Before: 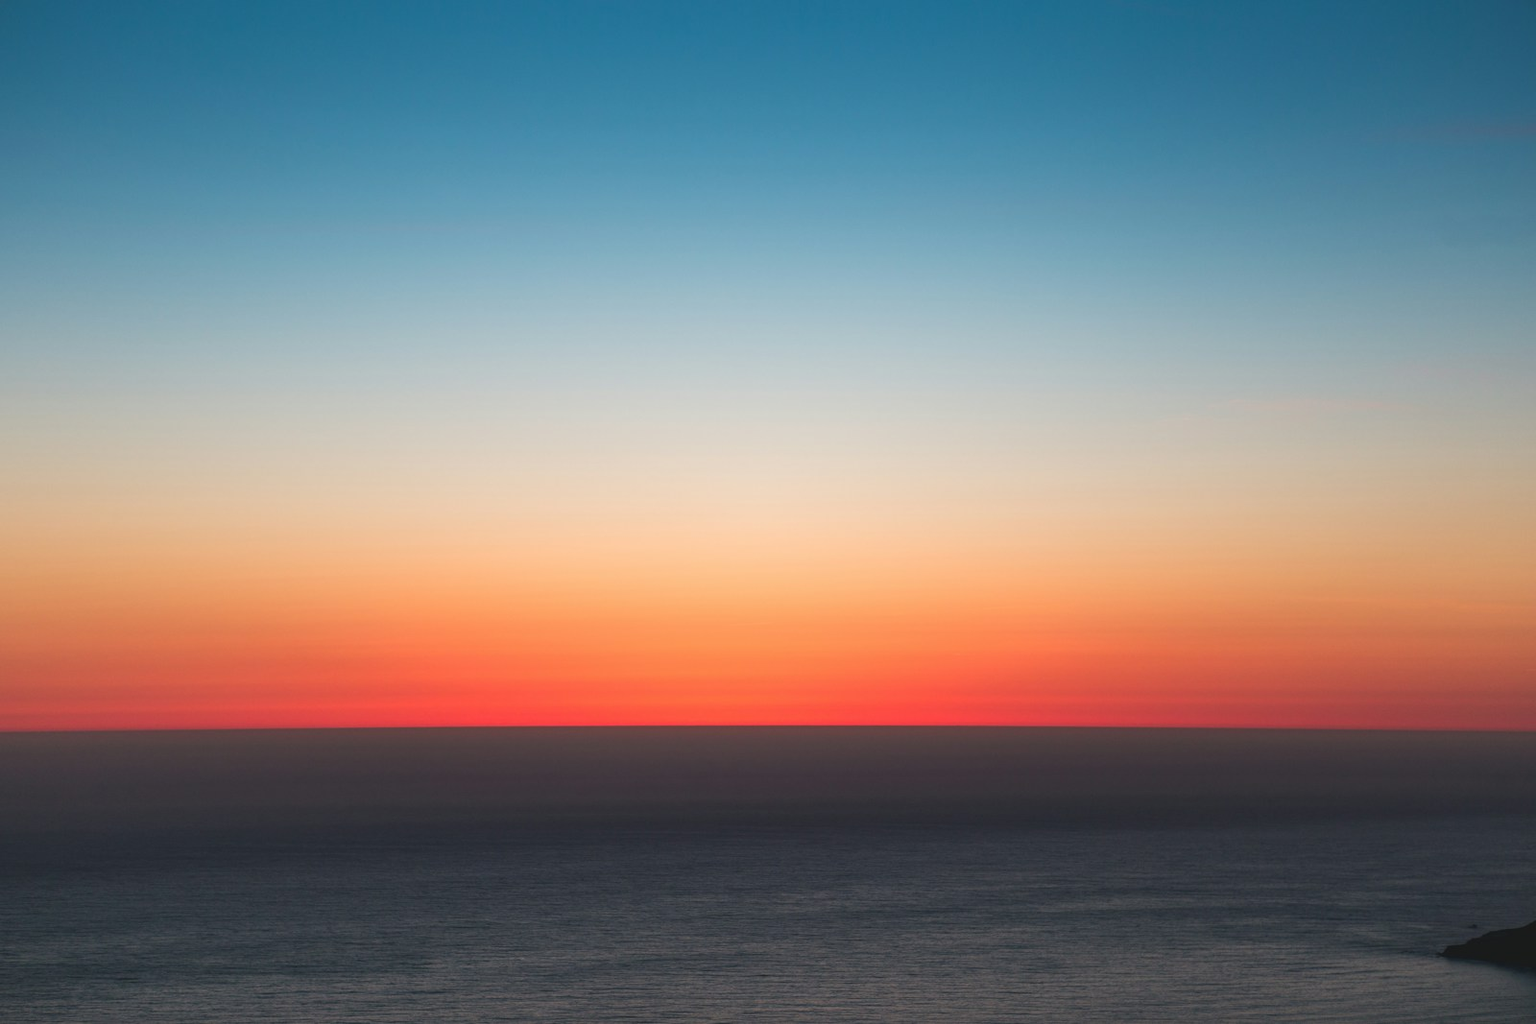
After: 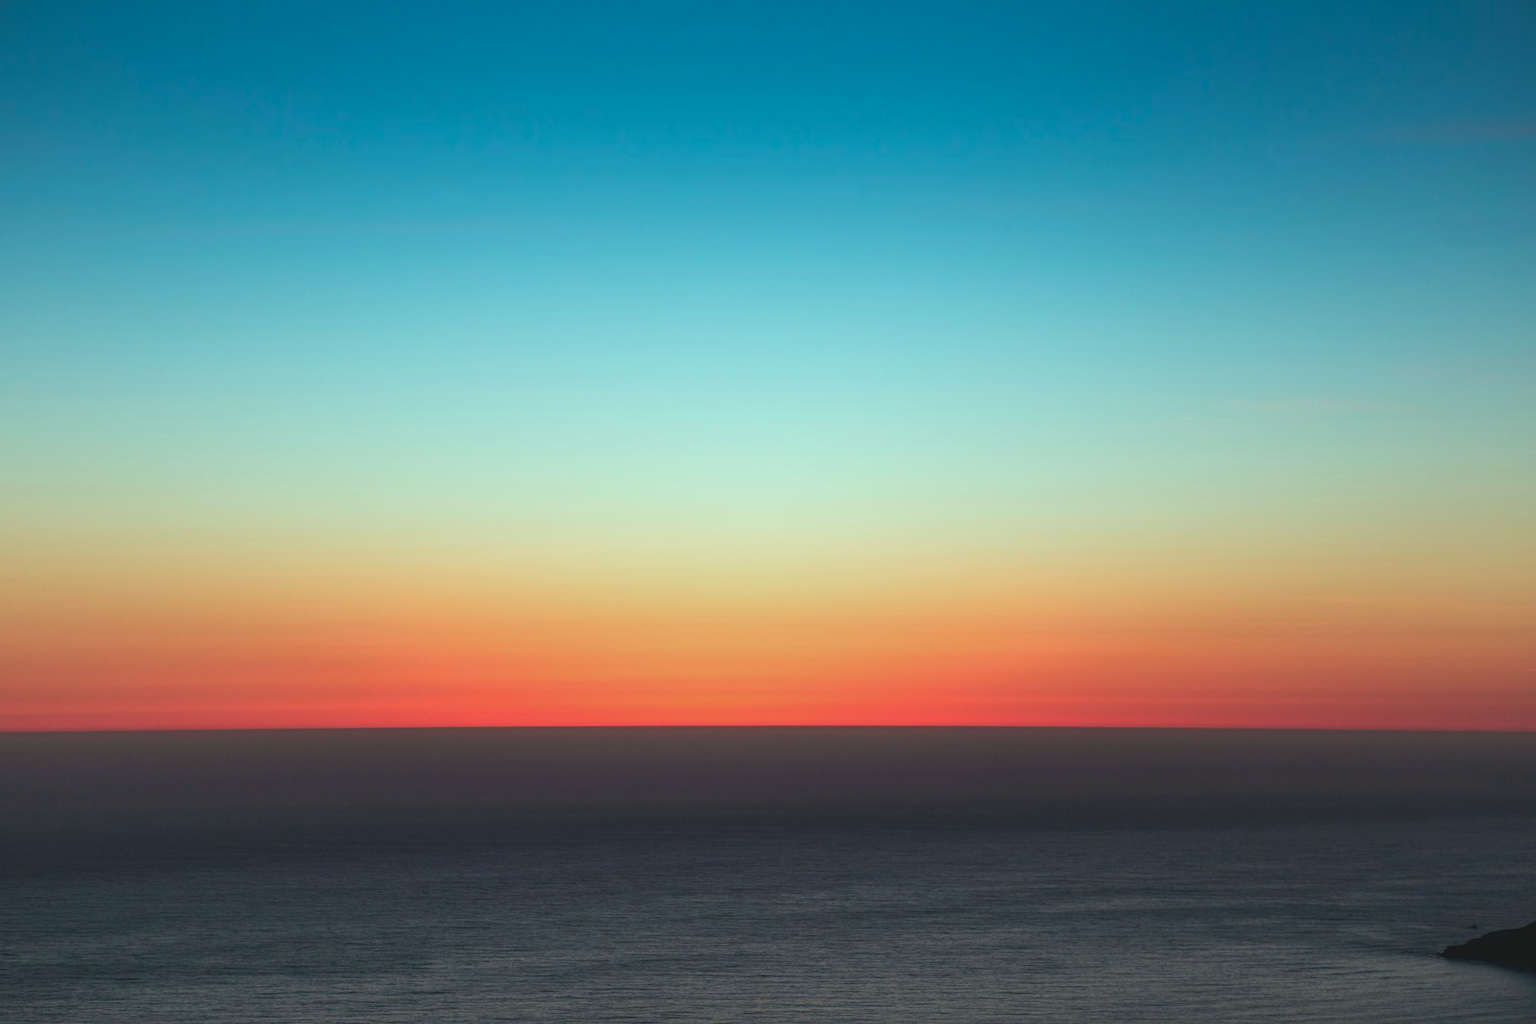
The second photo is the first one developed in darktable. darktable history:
color balance rgb: highlights gain › chroma 5.498%, highlights gain › hue 198.38°, perceptual saturation grading › global saturation 0.606%
